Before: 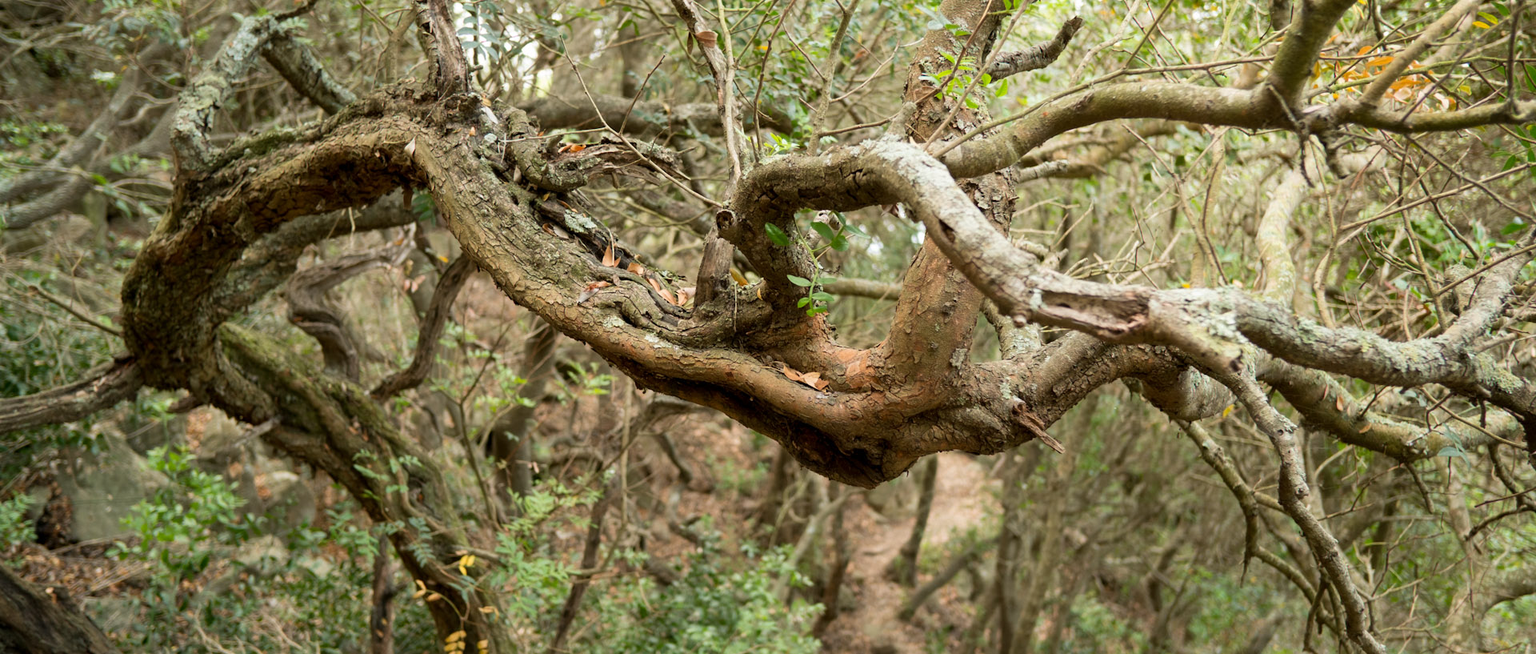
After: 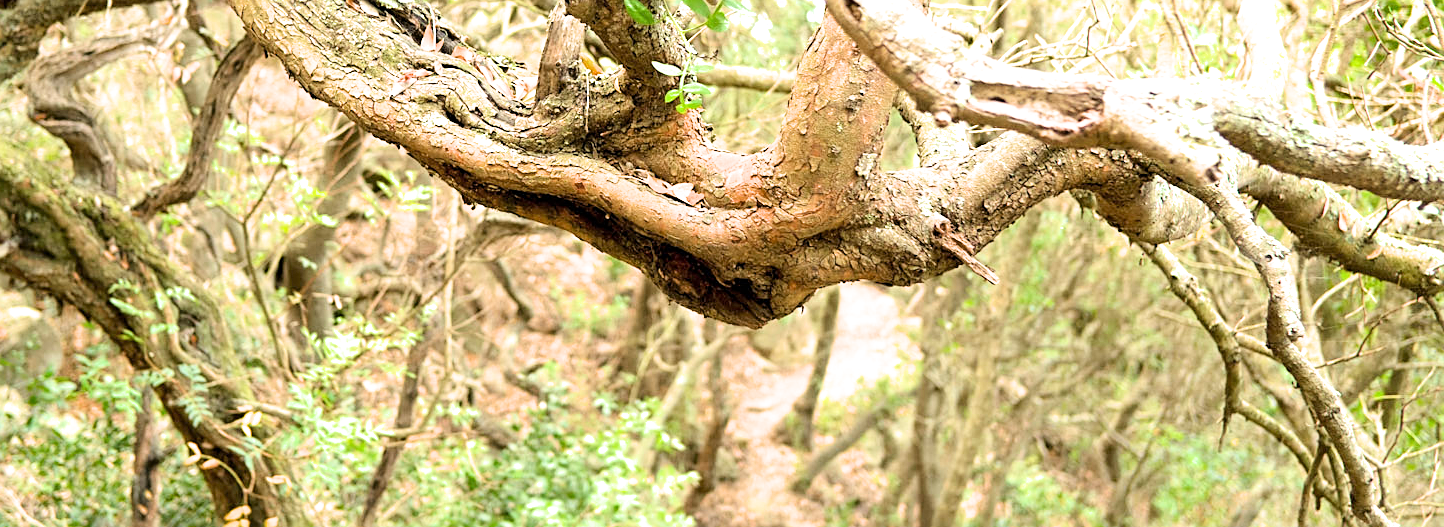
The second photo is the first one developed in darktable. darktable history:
exposure: black level correction 0, exposure 2.166 EV, compensate highlight preservation false
crop and rotate: left 17.335%, top 34.61%, right 7.408%, bottom 0.822%
filmic rgb: black relative exposure -8 EV, white relative exposure 4.04 EV, hardness 4.11, color science v6 (2022)
sharpen: on, module defaults
